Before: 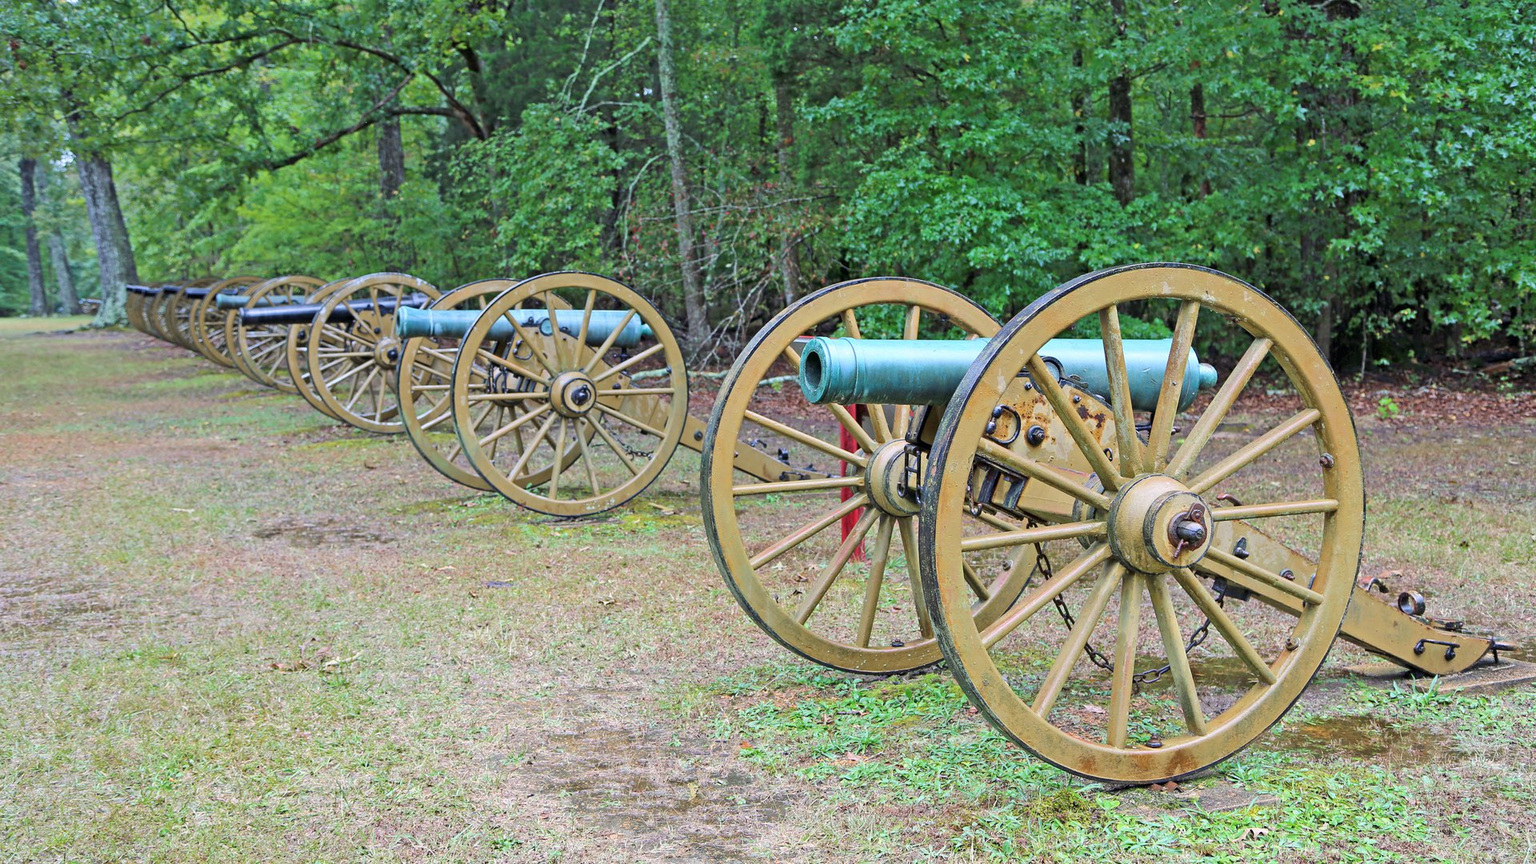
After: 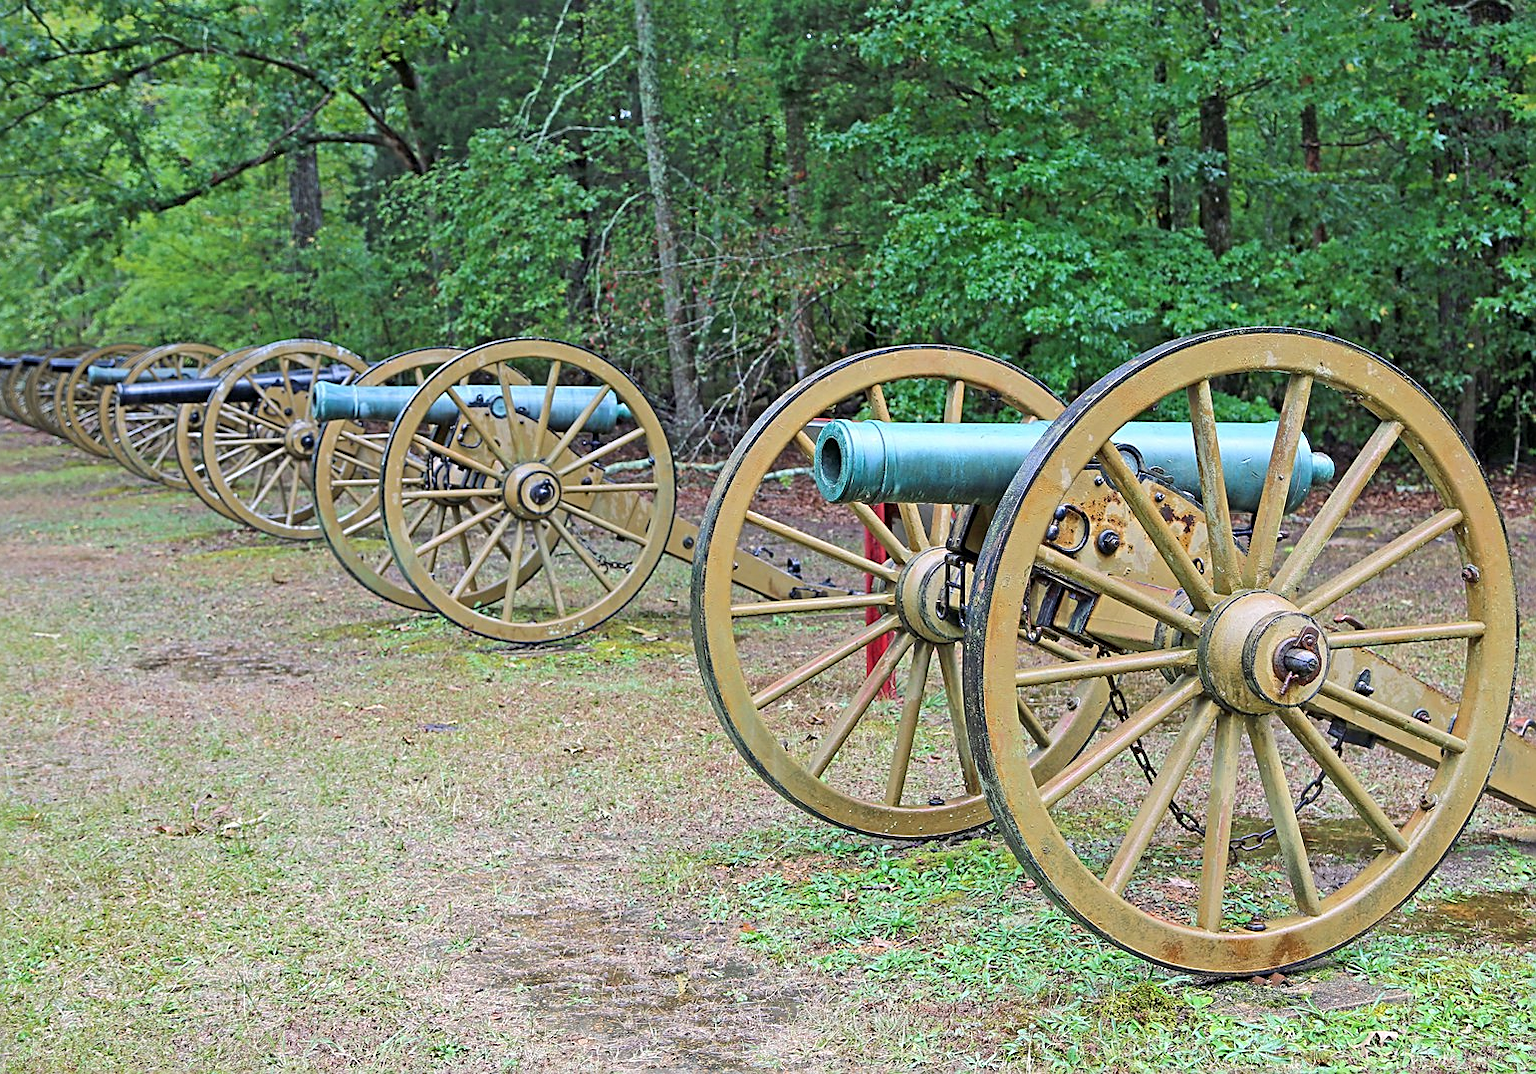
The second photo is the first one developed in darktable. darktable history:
crop and rotate: left 9.513%, right 10.167%
sharpen: amount 0.593
